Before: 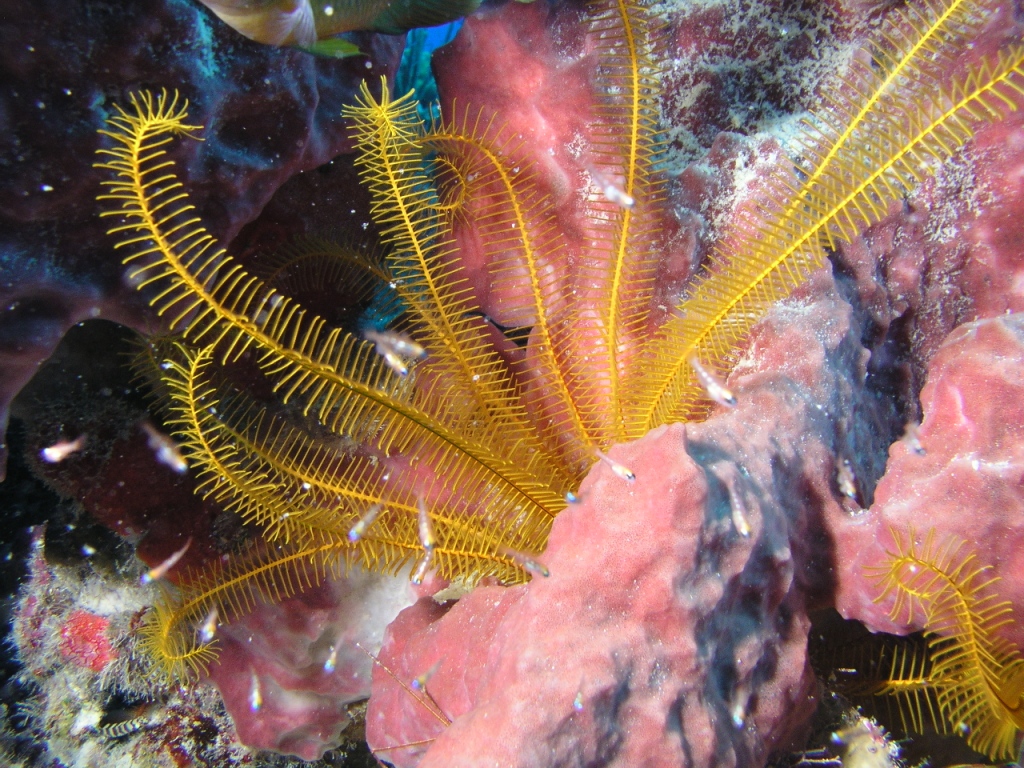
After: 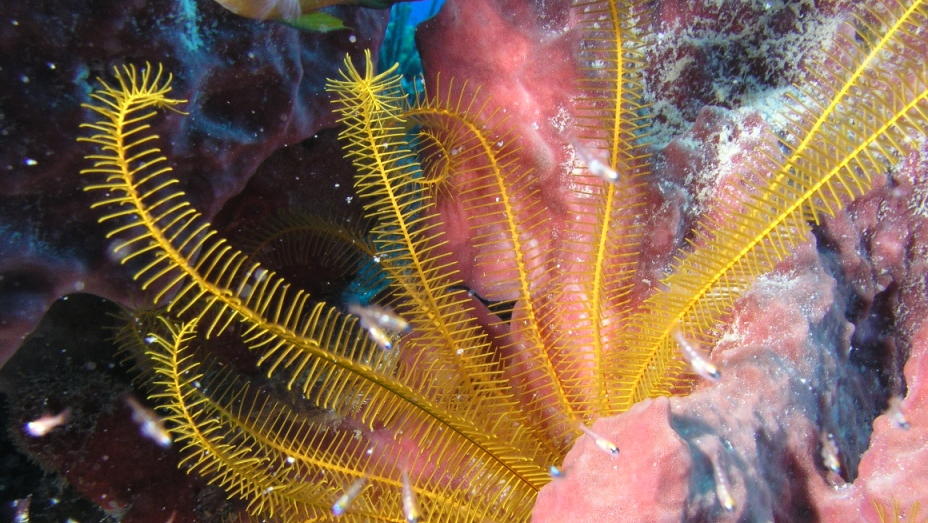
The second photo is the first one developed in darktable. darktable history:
crop: left 1.6%, top 3.39%, right 7.724%, bottom 28.5%
